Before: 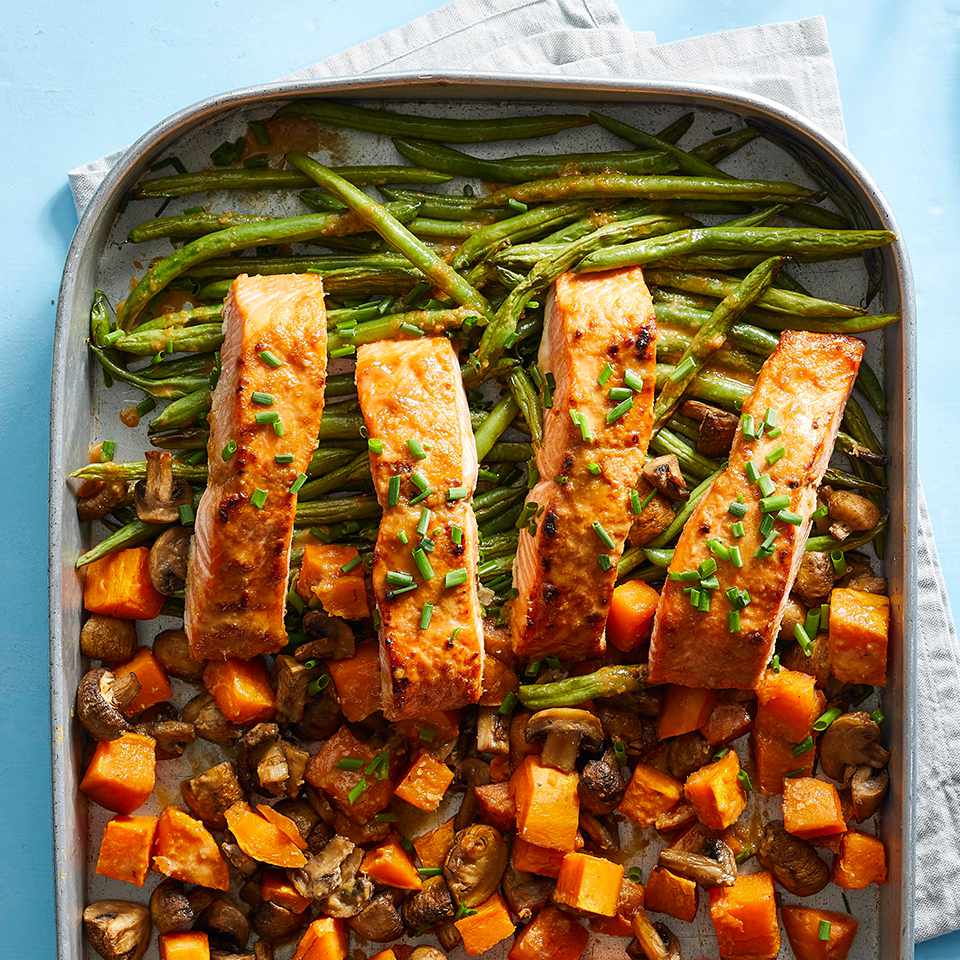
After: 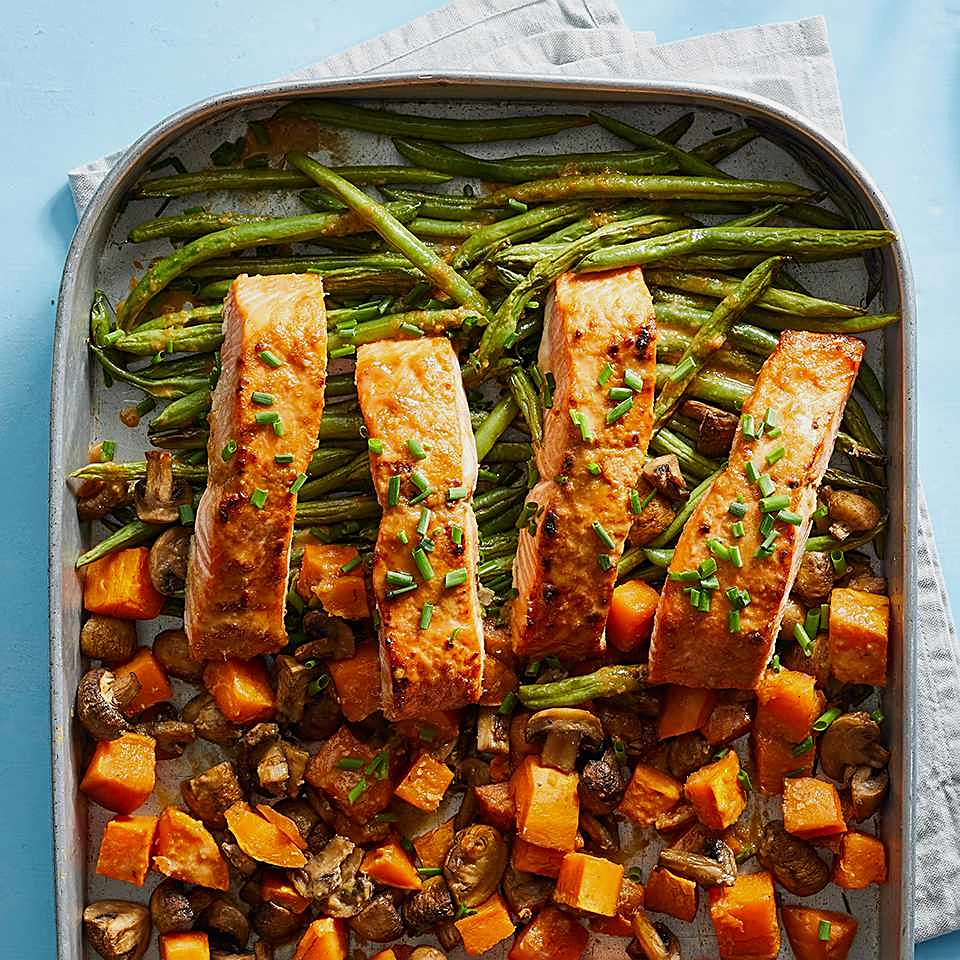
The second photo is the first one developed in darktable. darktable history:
sharpen: on, module defaults
exposure: exposure -0.21 EV, compensate highlight preservation false
